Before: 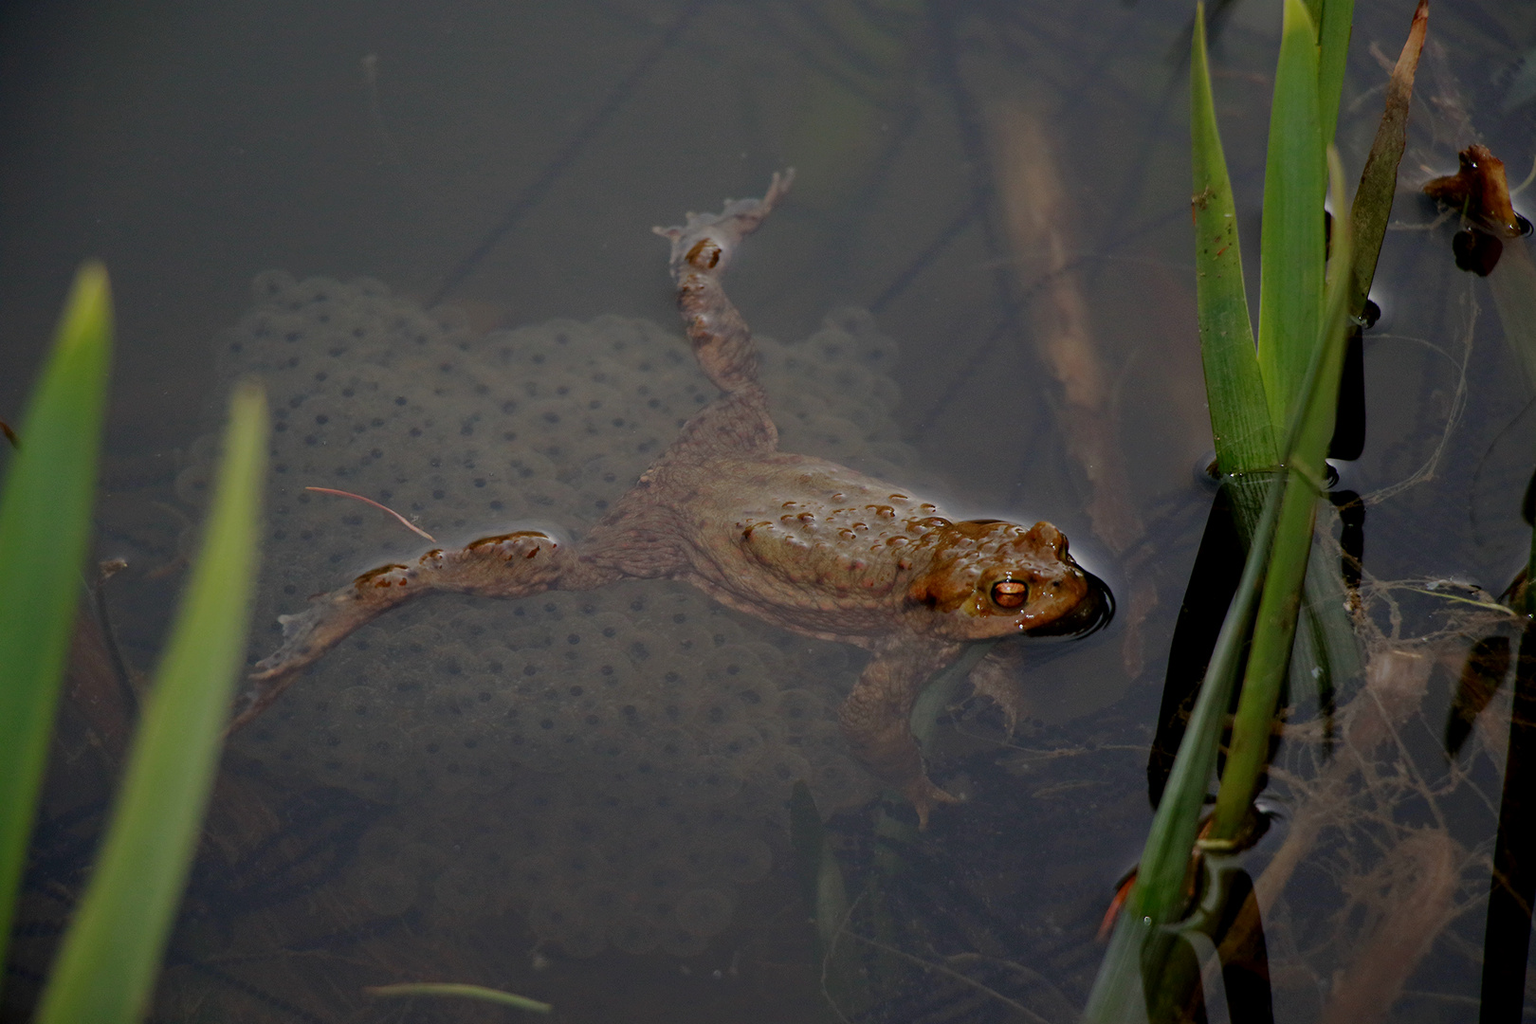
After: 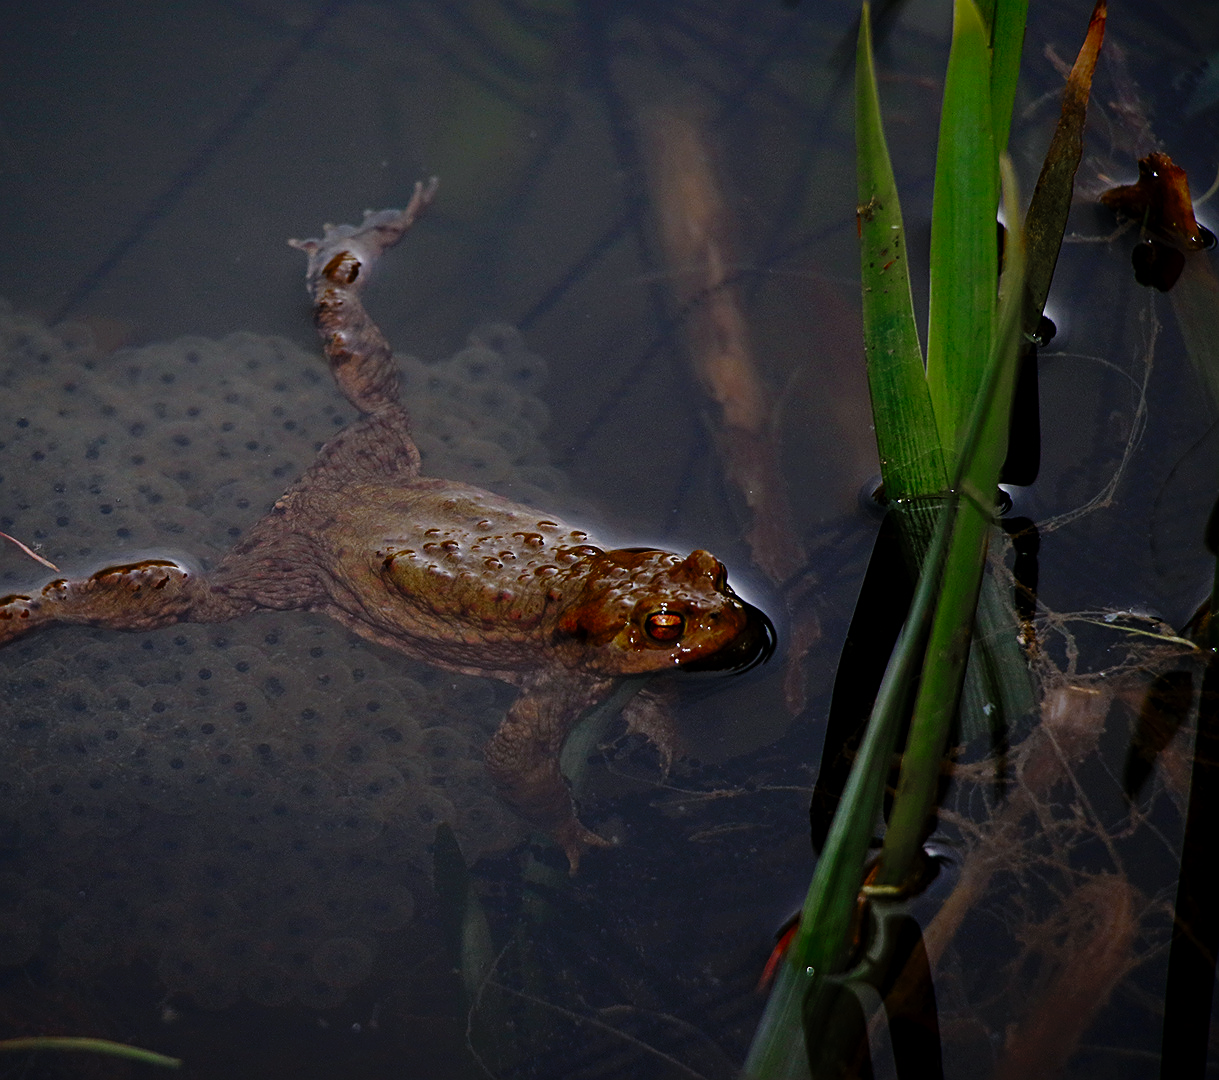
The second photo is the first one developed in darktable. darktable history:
tone curve: curves: ch0 [(0, 0) (0.003, 0.002) (0.011, 0.006) (0.025, 0.014) (0.044, 0.02) (0.069, 0.027) (0.1, 0.036) (0.136, 0.05) (0.177, 0.081) (0.224, 0.118) (0.277, 0.183) (0.335, 0.262) (0.399, 0.351) (0.468, 0.456) (0.543, 0.571) (0.623, 0.692) (0.709, 0.795) (0.801, 0.88) (0.898, 0.948) (1, 1)], preserve colors none
crop and rotate: left 24.718%
vignetting: fall-off start 85.79%, fall-off radius 80.35%, saturation 0.372, width/height ratio 1.216
exposure: compensate highlight preservation false
contrast brightness saturation: saturation -0.065
color zones: curves: ch0 [(0.11, 0.396) (0.195, 0.36) (0.25, 0.5) (0.303, 0.412) (0.357, 0.544) (0.75, 0.5) (0.967, 0.328)]; ch1 [(0, 0.468) (0.112, 0.512) (0.202, 0.6) (0.25, 0.5) (0.307, 0.352) (0.357, 0.544) (0.75, 0.5) (0.963, 0.524)]
sharpen: on, module defaults
color calibration: gray › normalize channels true, illuminant as shot in camera, x 0.358, y 0.373, temperature 4628.91 K, gamut compression 0.006
